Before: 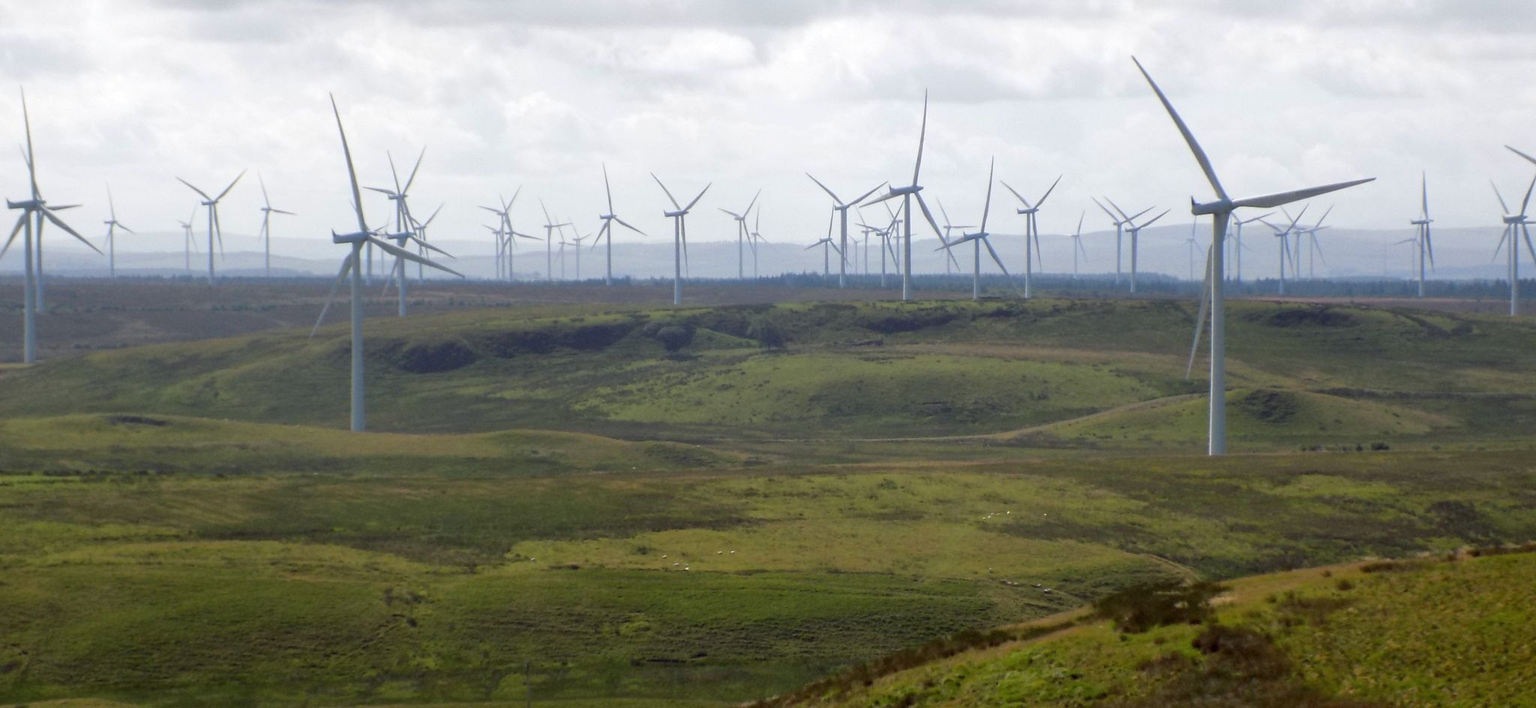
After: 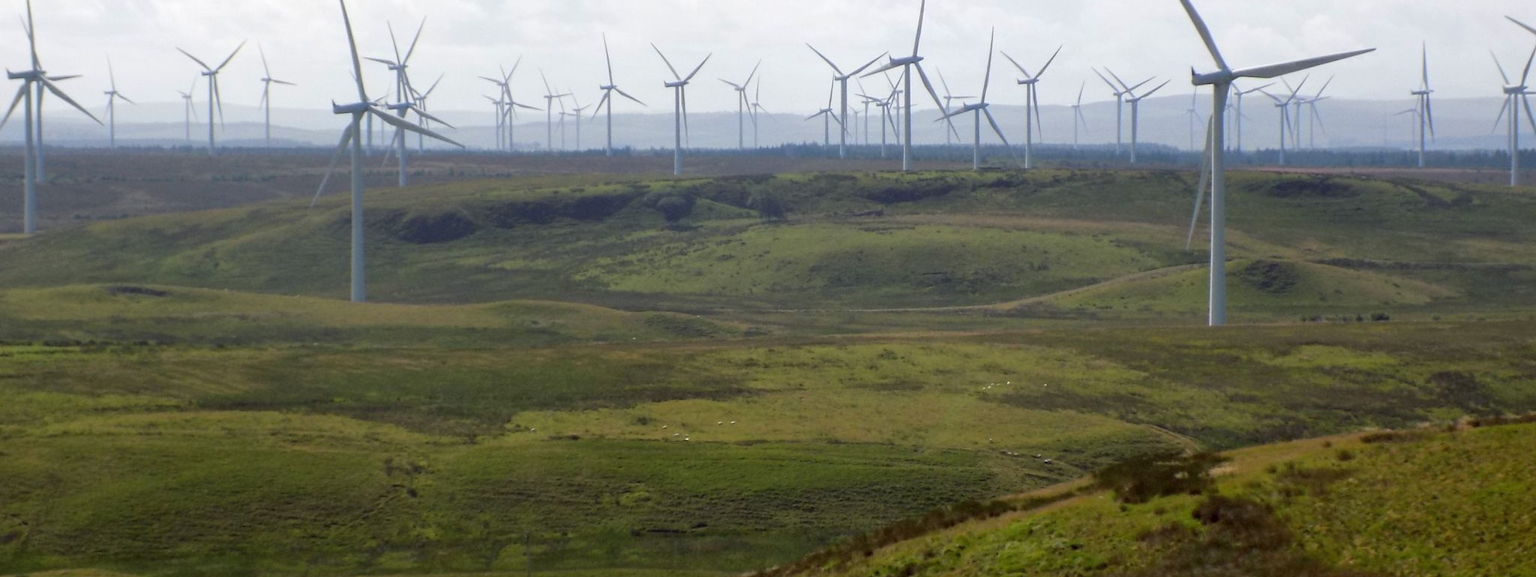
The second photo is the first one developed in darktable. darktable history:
crop and rotate: top 18.36%
